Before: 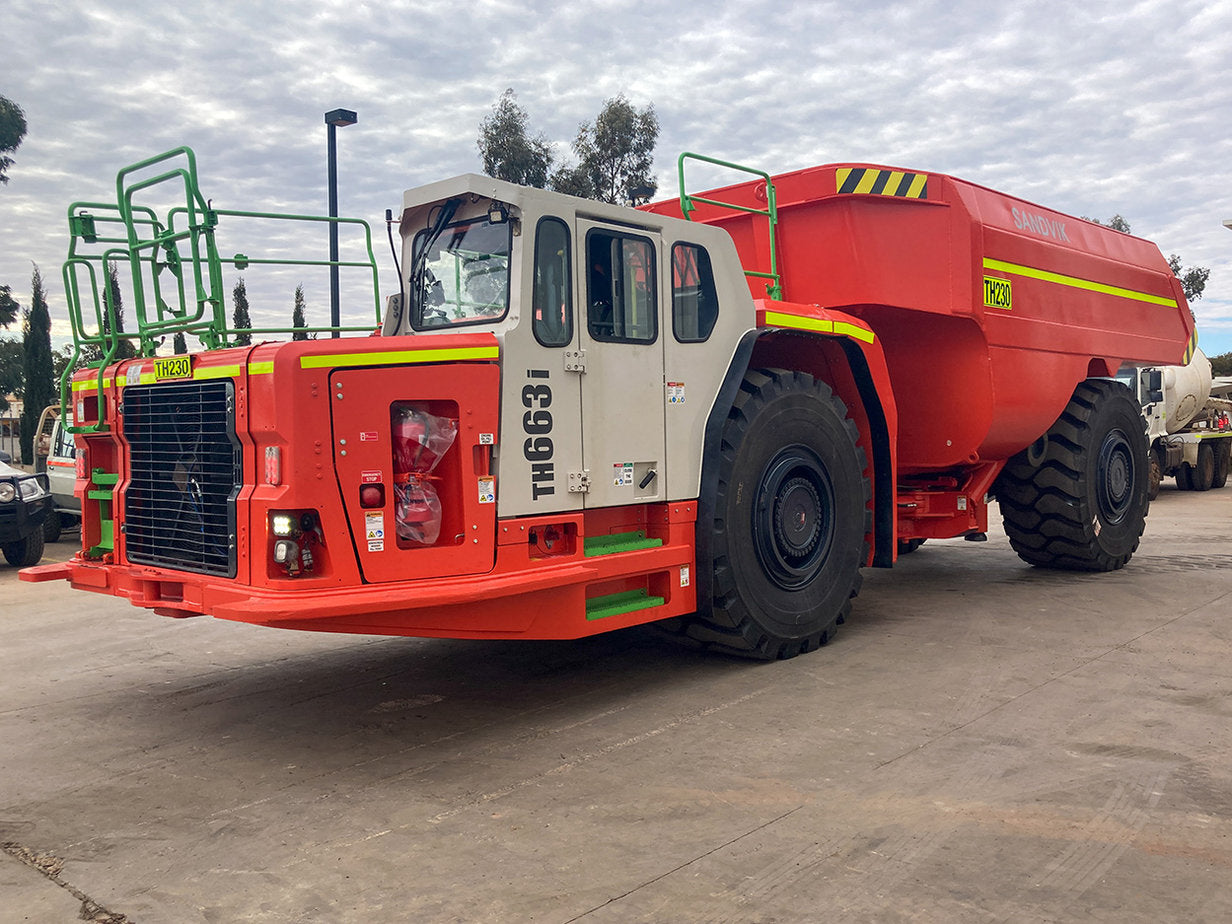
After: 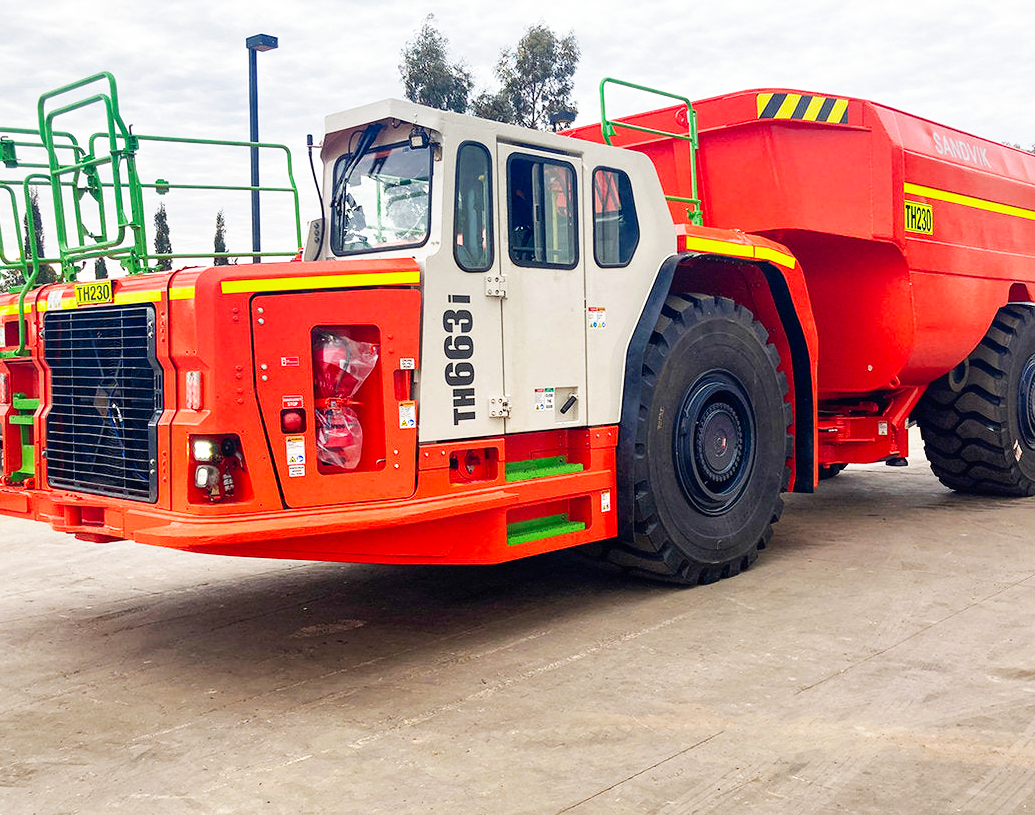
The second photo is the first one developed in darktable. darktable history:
crop: left 6.446%, top 8.188%, right 9.538%, bottom 3.548%
shadows and highlights: on, module defaults
base curve: curves: ch0 [(0, 0) (0.007, 0.004) (0.027, 0.03) (0.046, 0.07) (0.207, 0.54) (0.442, 0.872) (0.673, 0.972) (1, 1)], preserve colors none
